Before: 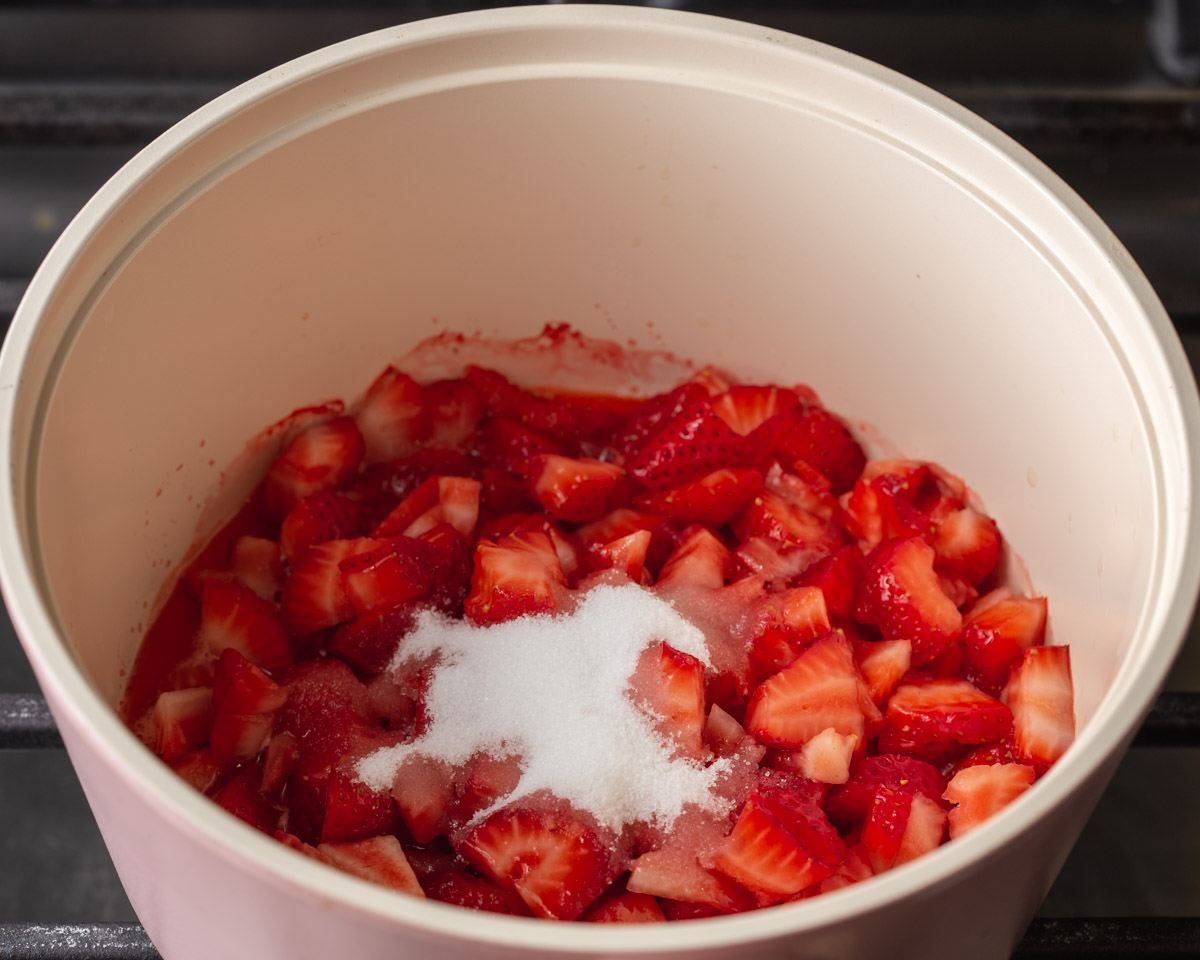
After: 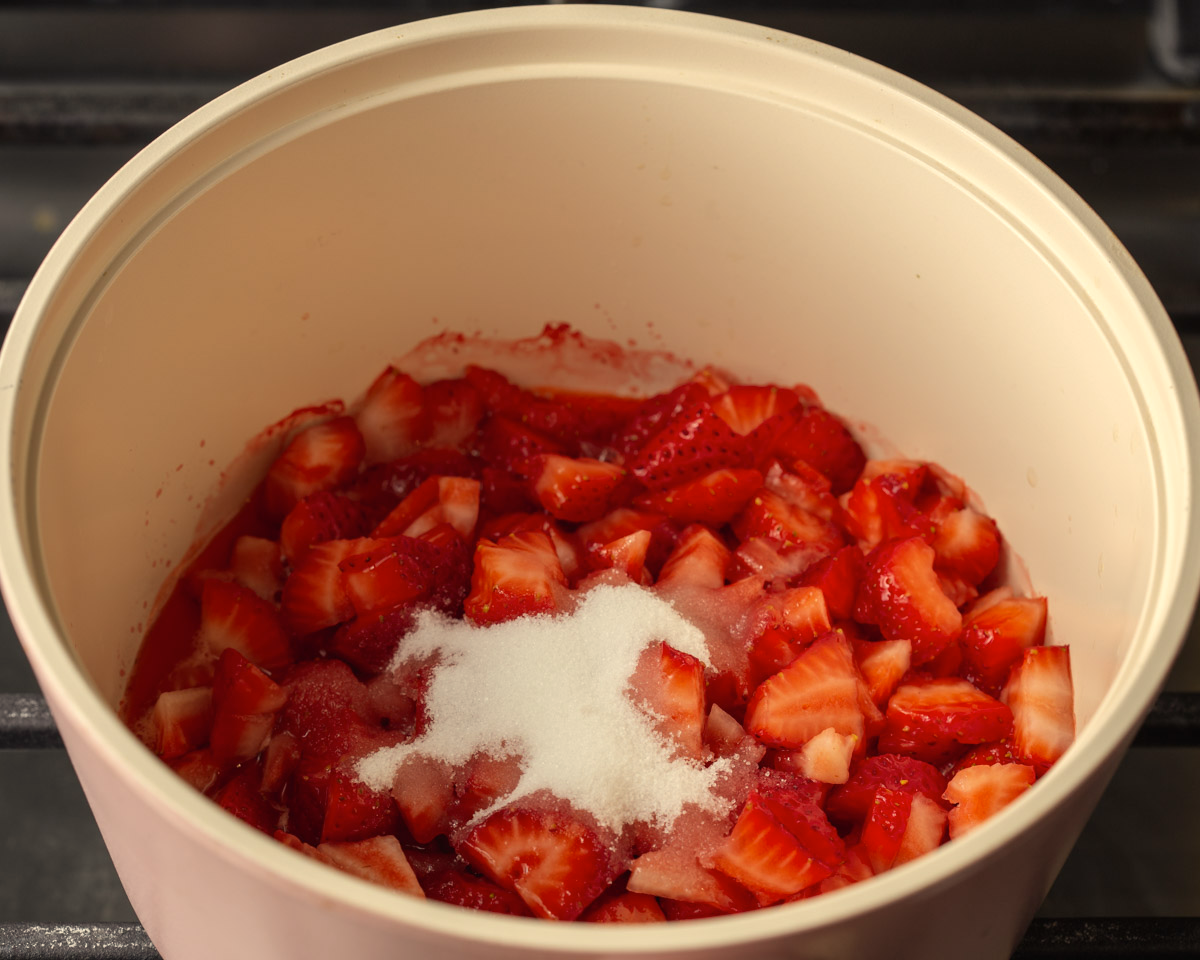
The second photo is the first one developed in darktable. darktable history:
contrast brightness saturation: saturation -0.04
color correction: highlights a* 1.39, highlights b* 17.83
